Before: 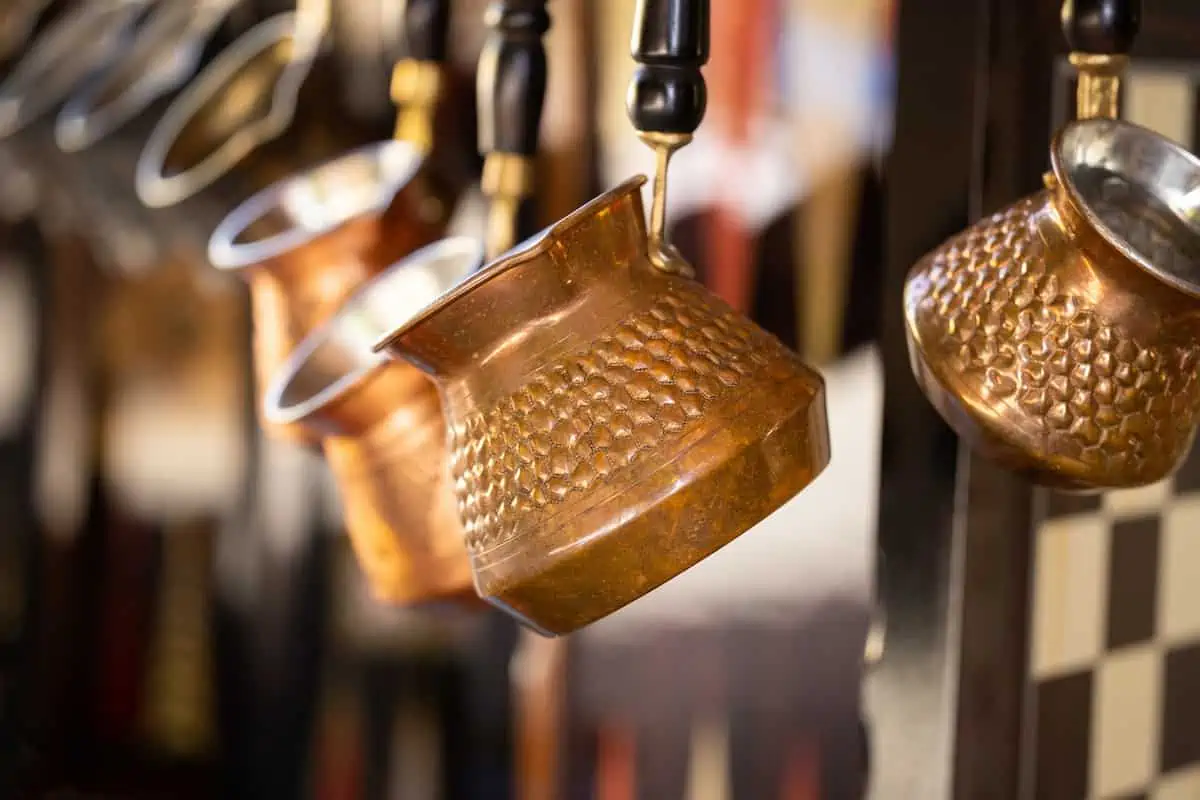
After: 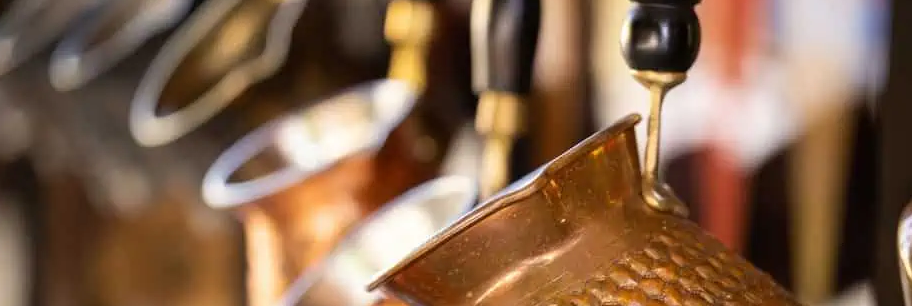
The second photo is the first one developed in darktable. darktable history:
crop: left 0.537%, top 7.643%, right 23.413%, bottom 54.091%
